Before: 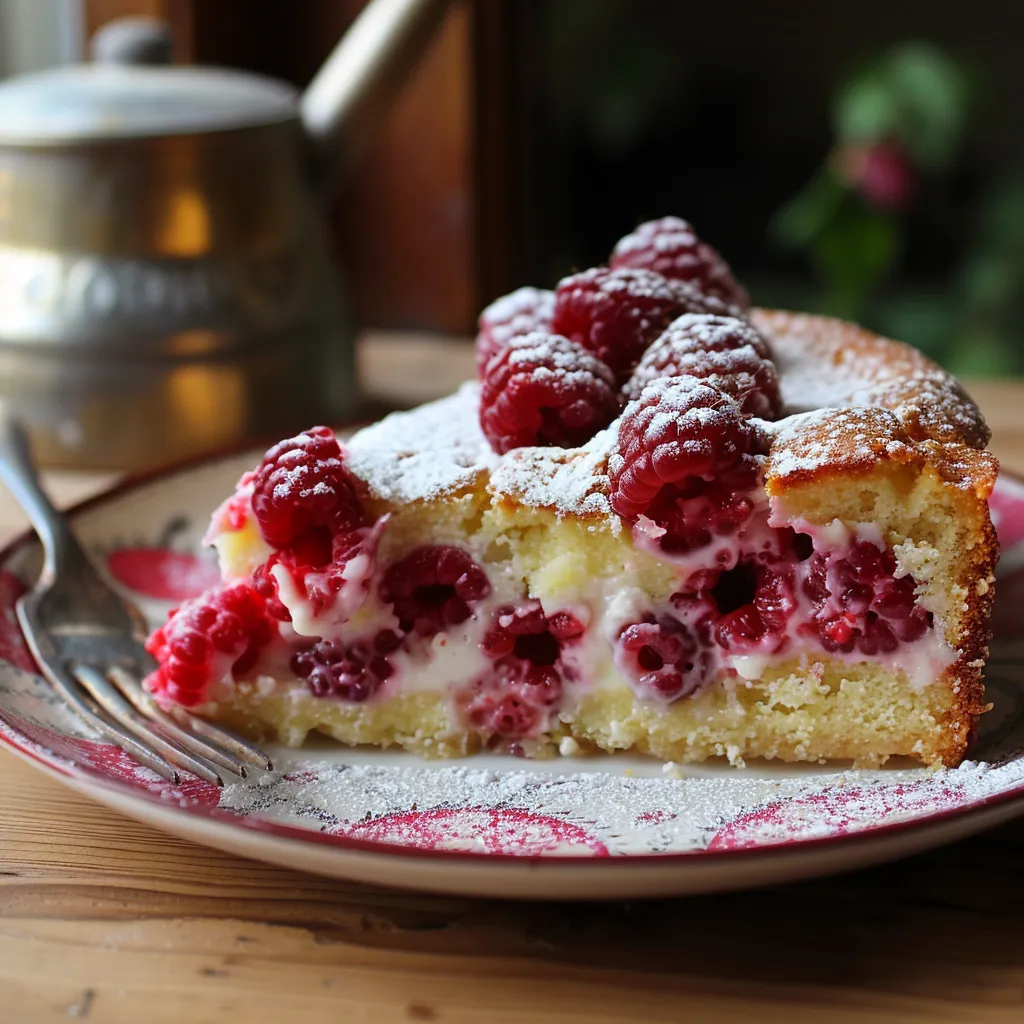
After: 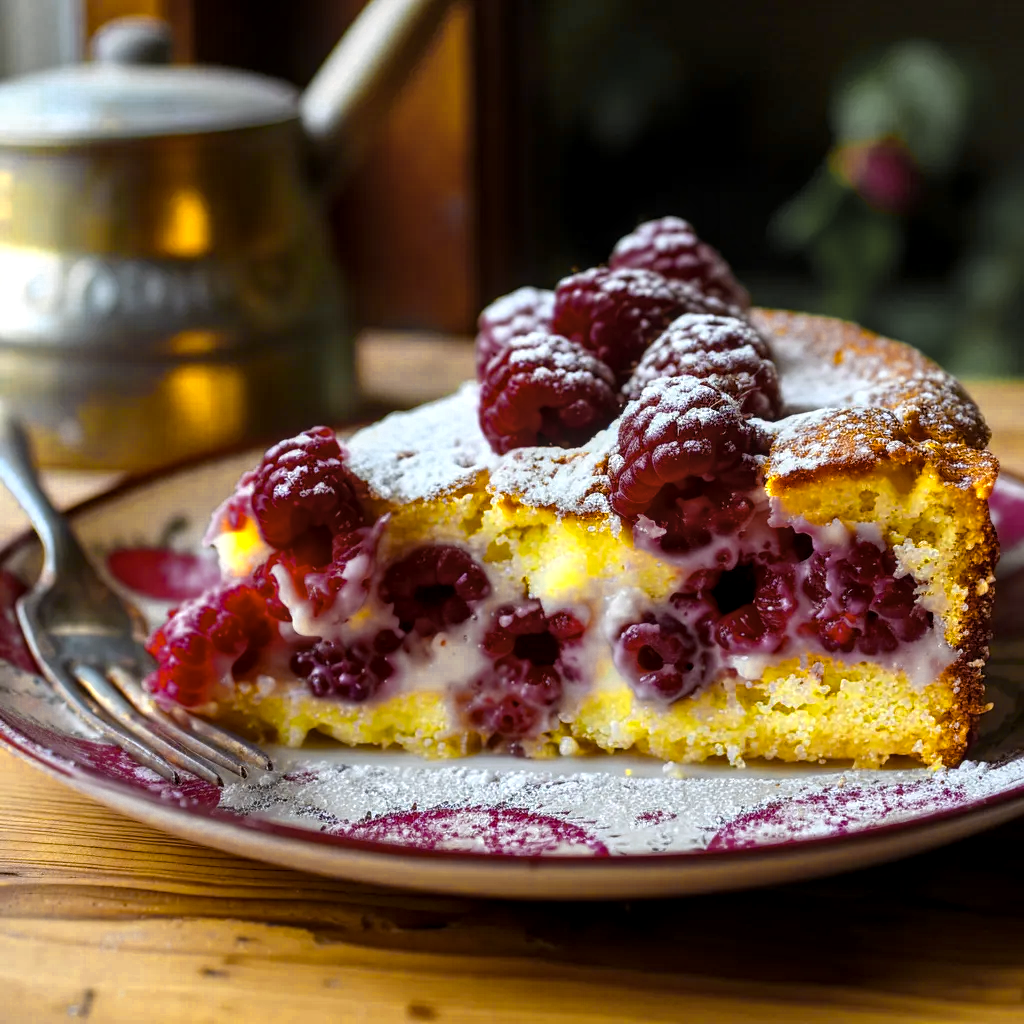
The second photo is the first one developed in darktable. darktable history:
local contrast: detail 130%
color balance rgb: linear chroma grading › global chroma 15%, perceptual saturation grading › global saturation 30%
color zones: curves: ch0 [(0.004, 0.306) (0.107, 0.448) (0.252, 0.656) (0.41, 0.398) (0.595, 0.515) (0.768, 0.628)]; ch1 [(0.07, 0.323) (0.151, 0.452) (0.252, 0.608) (0.346, 0.221) (0.463, 0.189) (0.61, 0.368) (0.735, 0.395) (0.921, 0.412)]; ch2 [(0, 0.476) (0.132, 0.512) (0.243, 0.512) (0.397, 0.48) (0.522, 0.376) (0.634, 0.536) (0.761, 0.46)]
